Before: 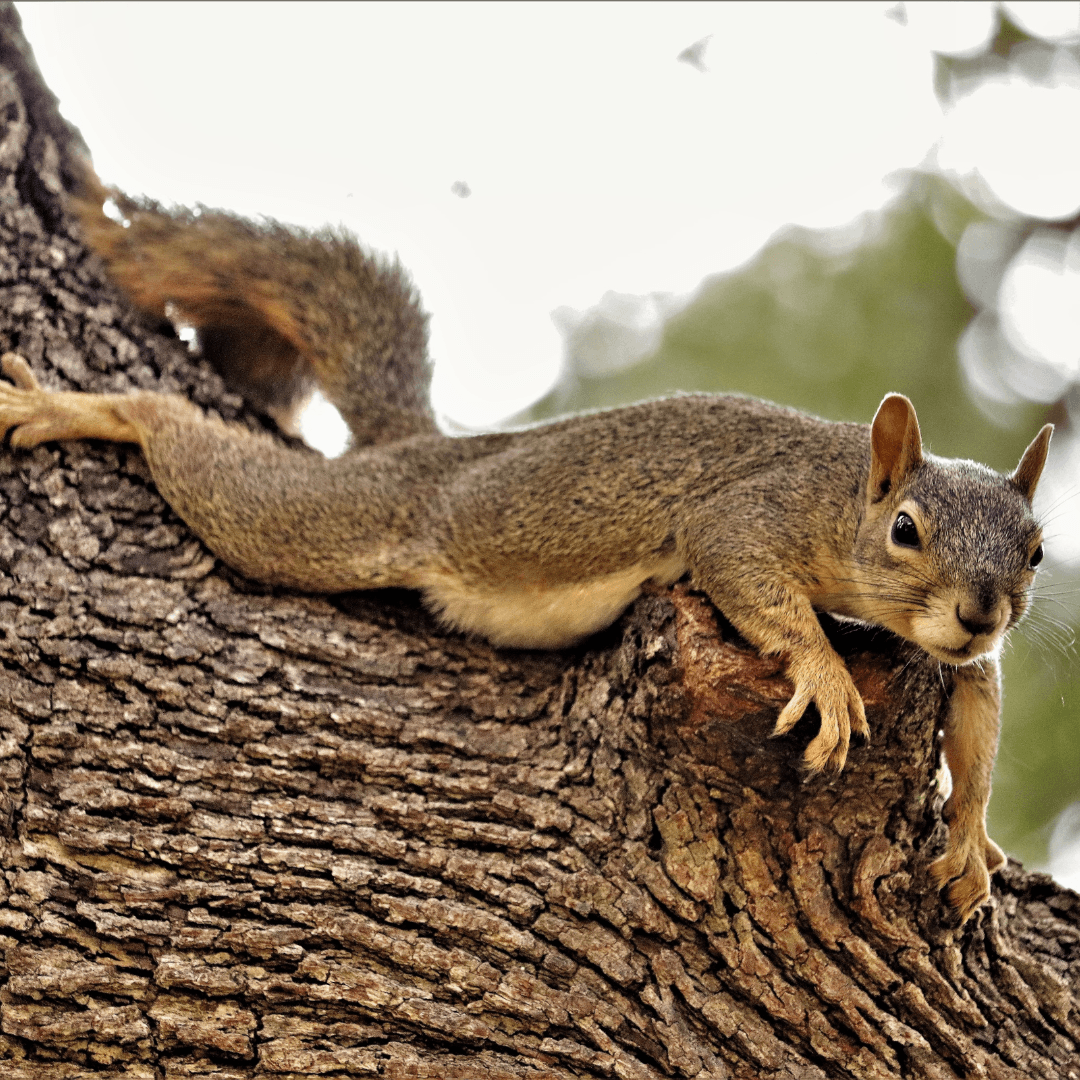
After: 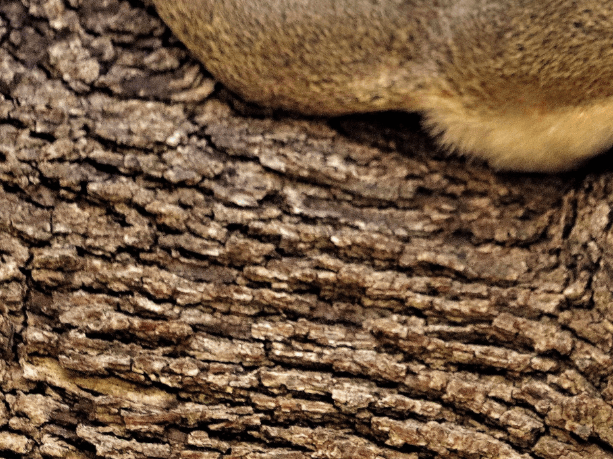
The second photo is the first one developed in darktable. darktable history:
crop: top 44.223%, right 43.239%, bottom 13.268%
velvia: strength 15.3%
